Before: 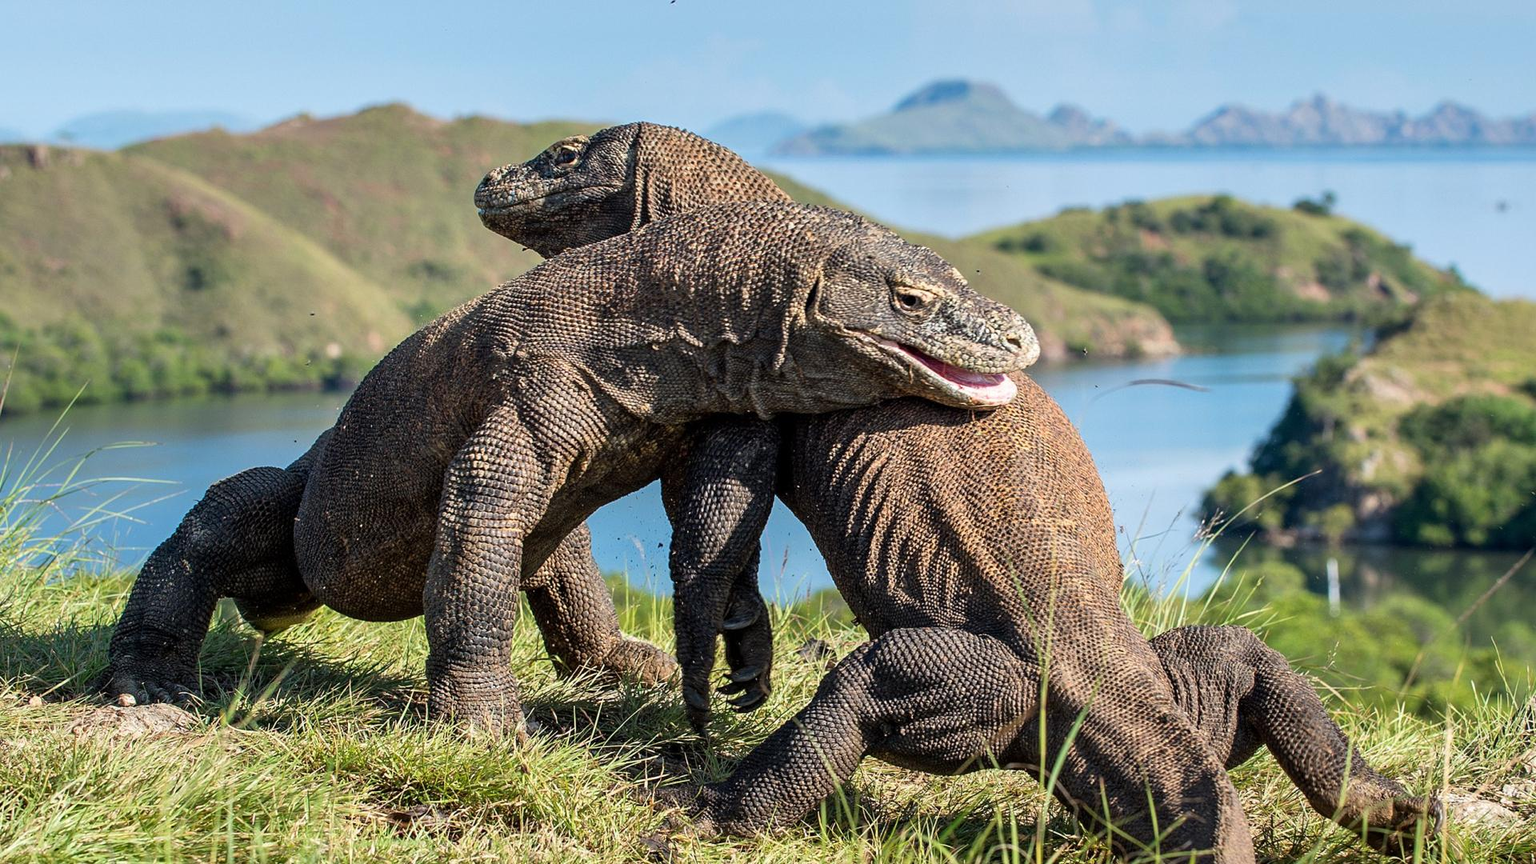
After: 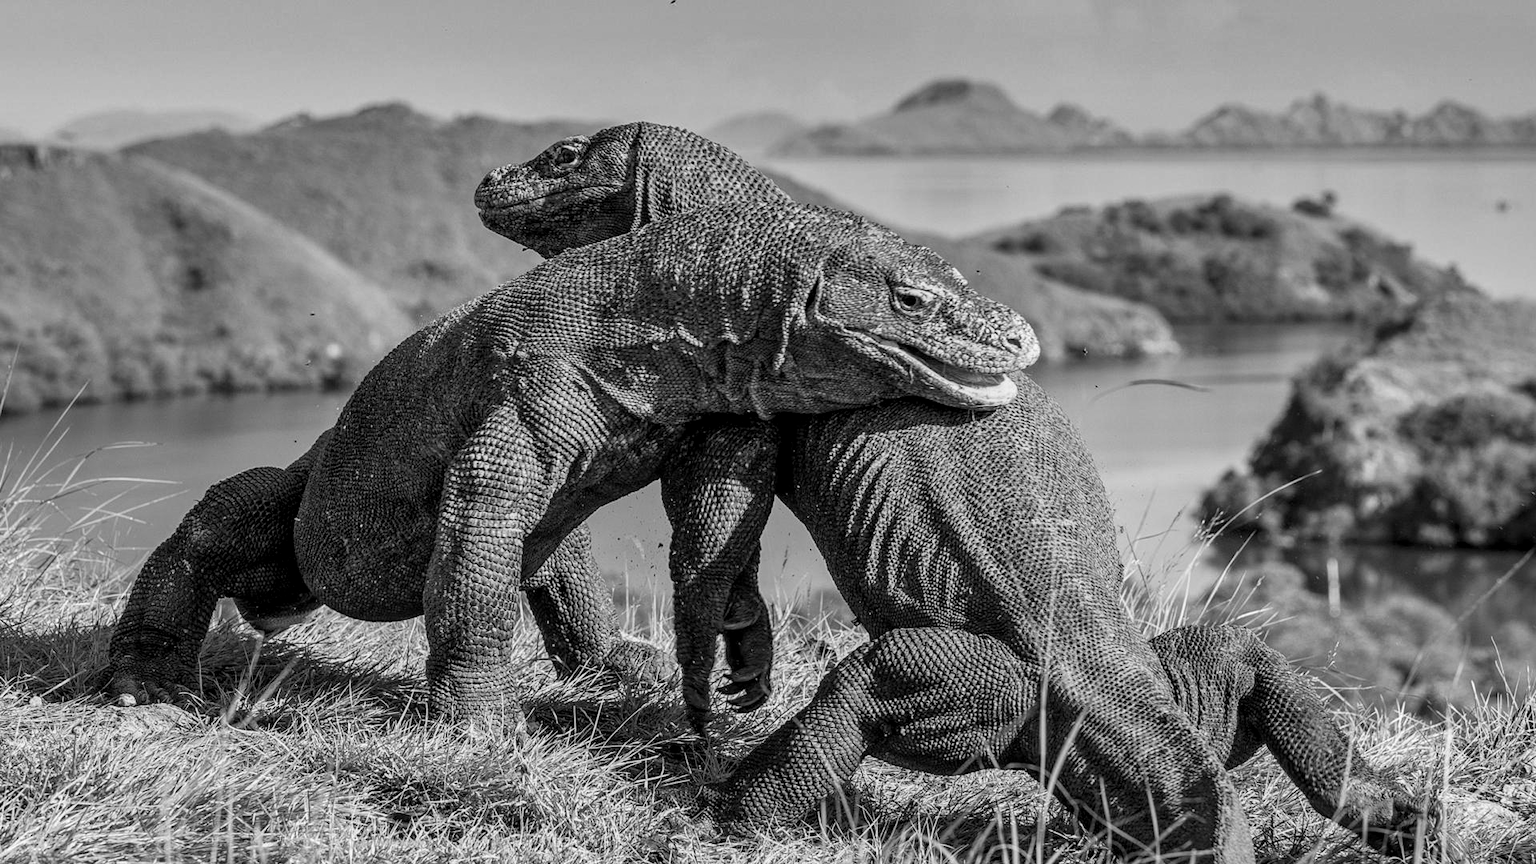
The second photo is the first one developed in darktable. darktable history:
local contrast: on, module defaults
shadows and highlights: low approximation 0.01, soften with gaussian
monochrome: a -92.57, b 58.91
